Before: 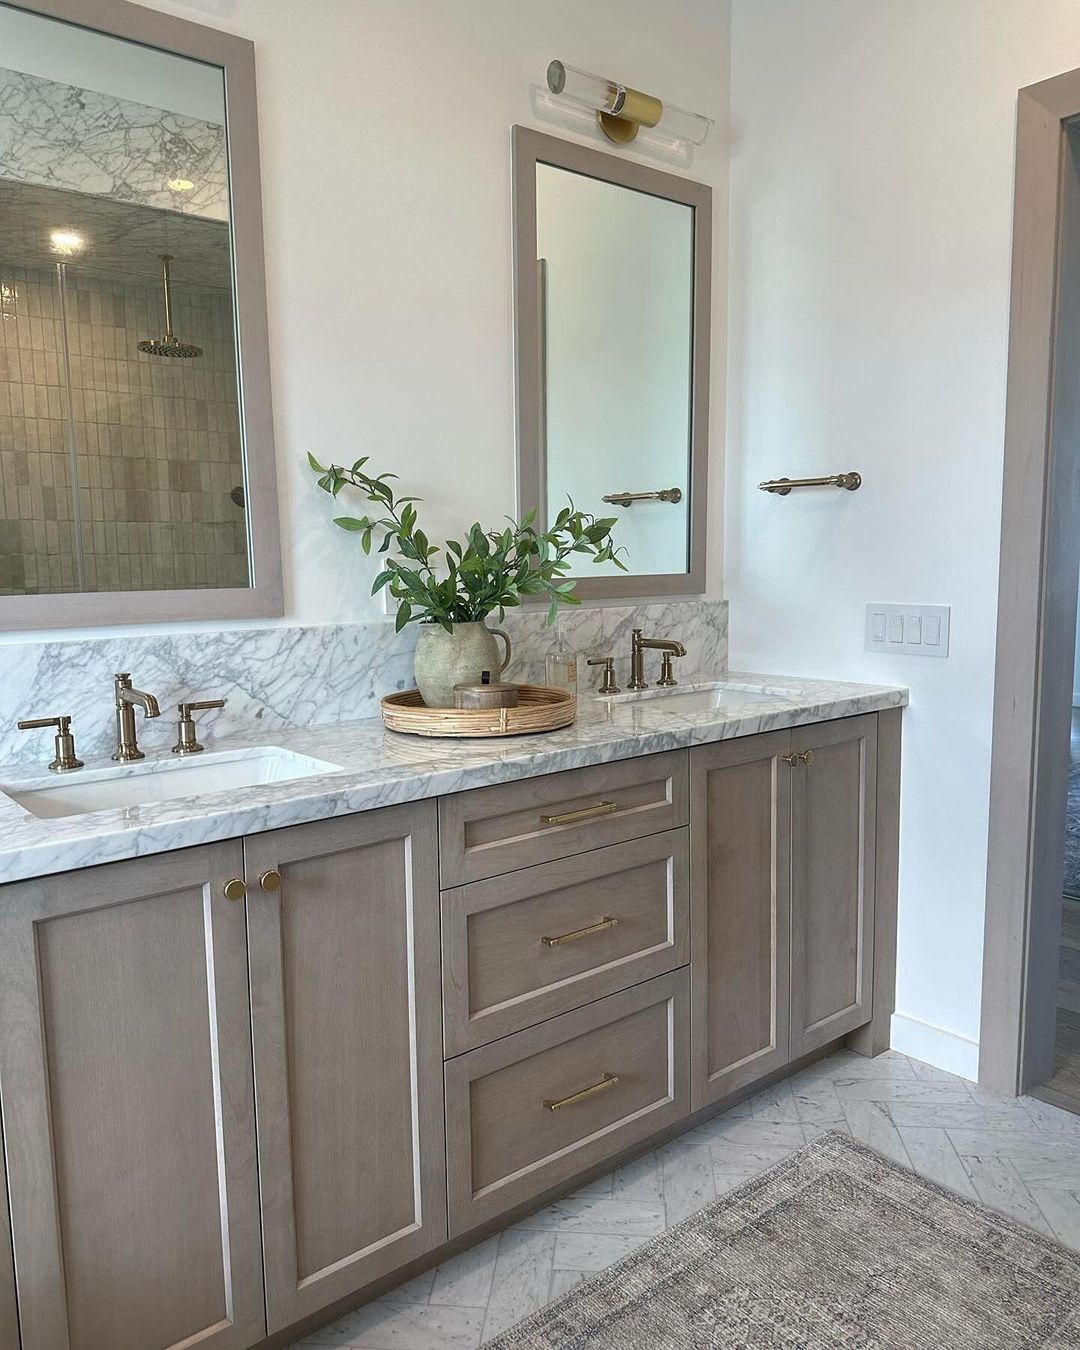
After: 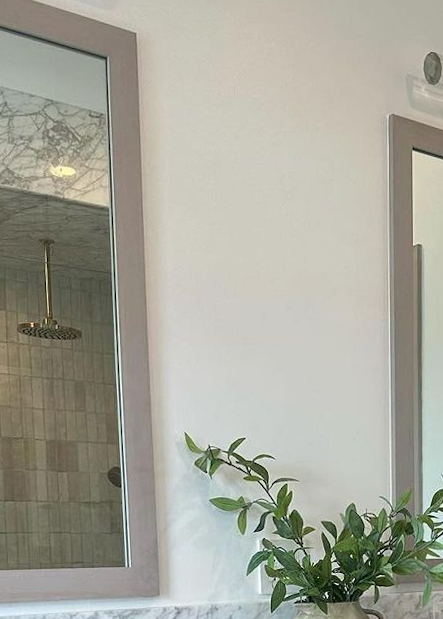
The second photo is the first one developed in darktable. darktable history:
crop and rotate: left 10.817%, top 0.062%, right 47.194%, bottom 53.626%
rotate and perspective: rotation 0.226°, lens shift (vertical) -0.042, crop left 0.023, crop right 0.982, crop top 0.006, crop bottom 0.994
